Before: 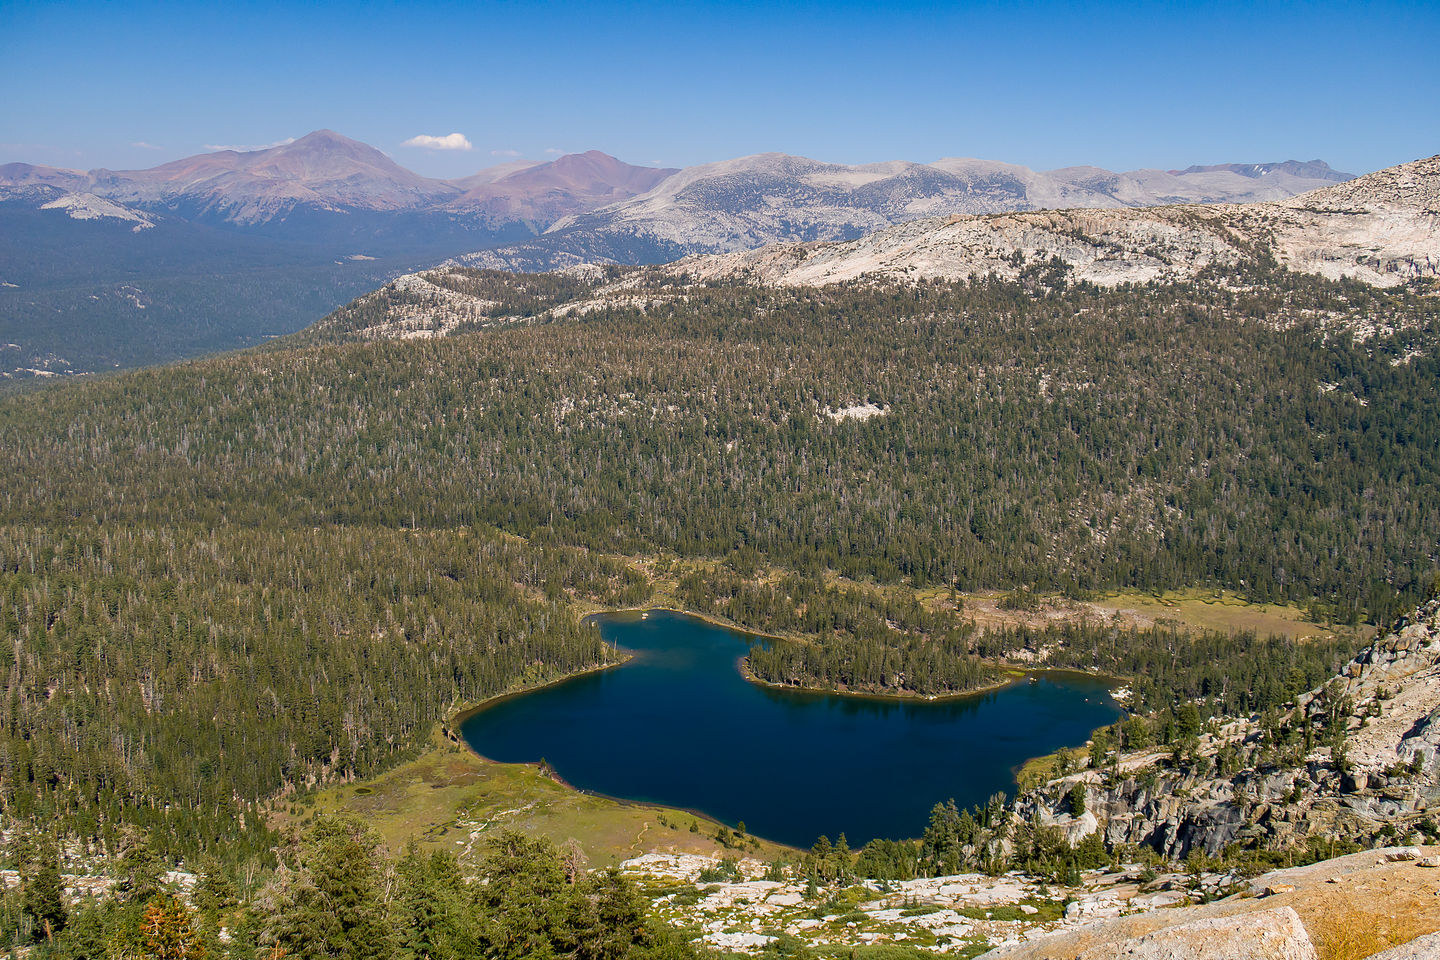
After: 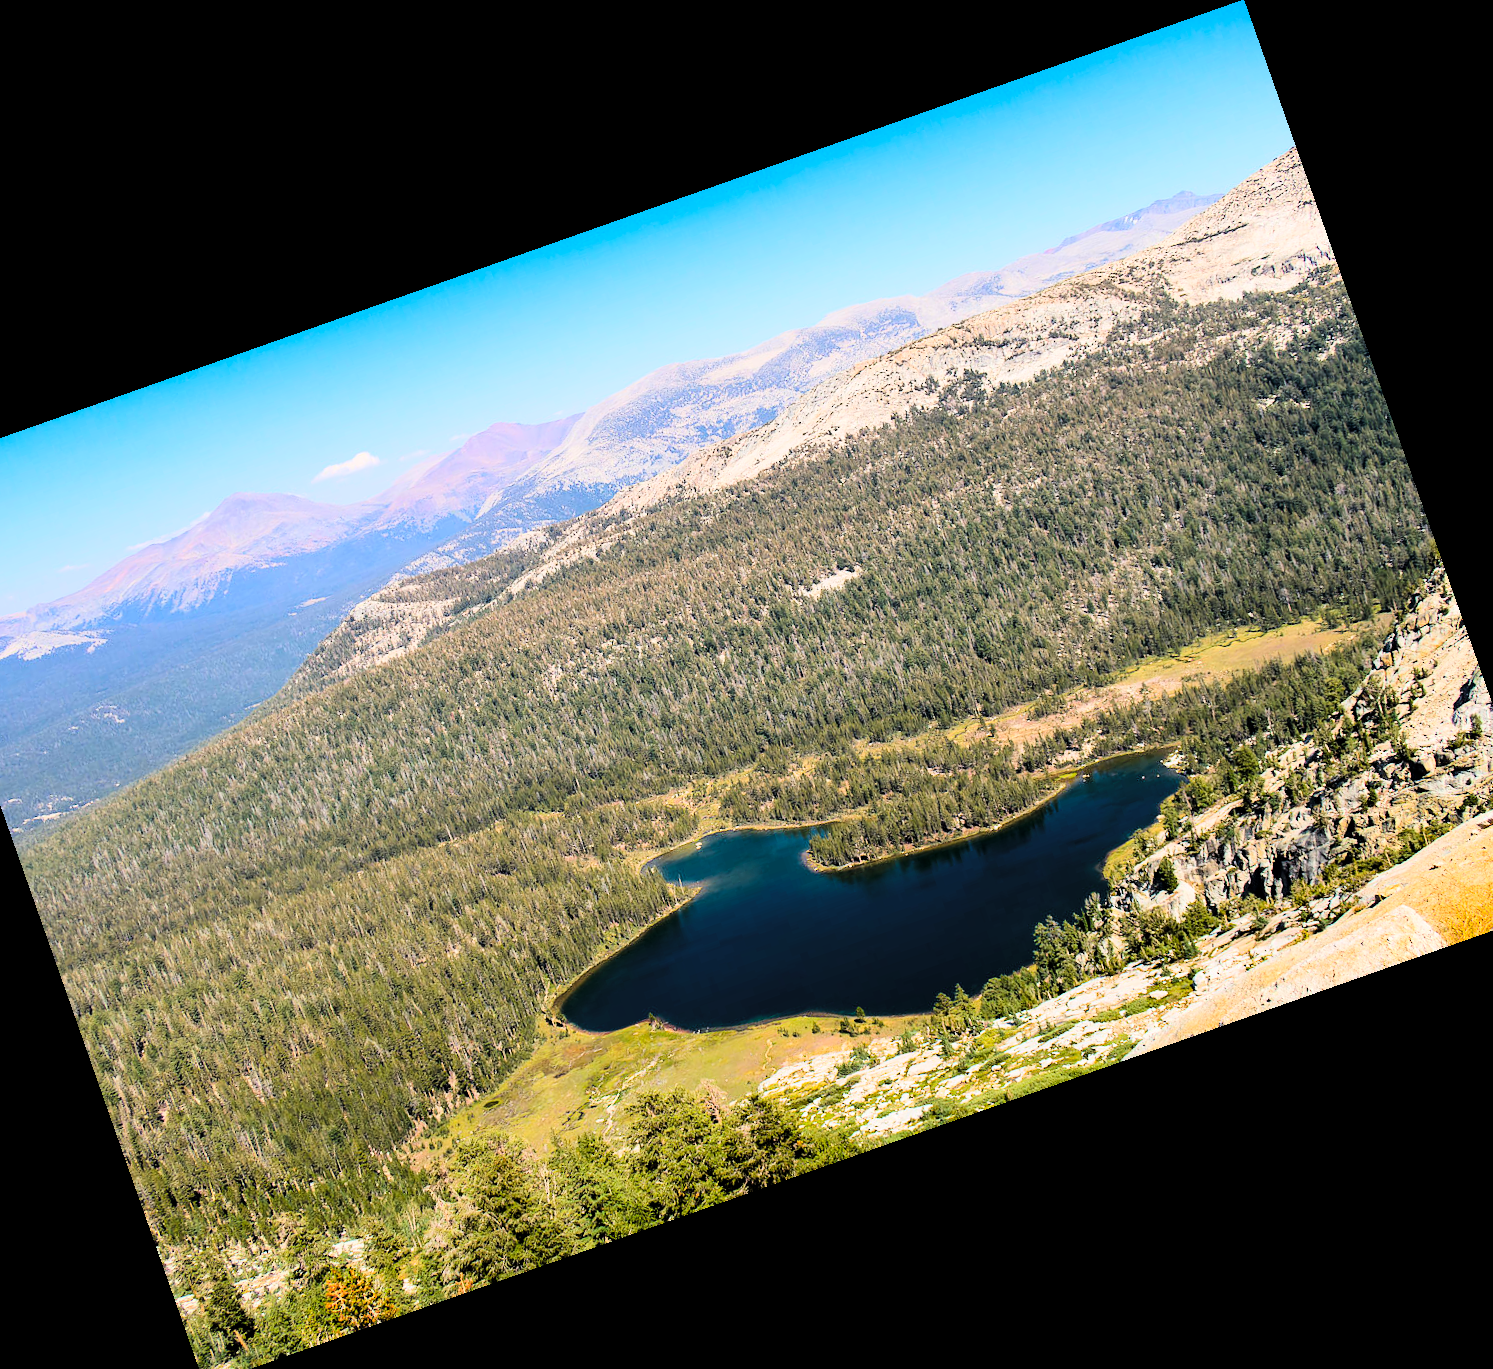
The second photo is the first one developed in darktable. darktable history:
crop and rotate: angle 19.43°, left 6.812%, right 4.125%, bottom 1.087%
tone curve: curves: ch0 [(0, 0) (0.004, 0) (0.133, 0.071) (0.325, 0.456) (0.832, 0.957) (1, 1)], color space Lab, linked channels, preserve colors none
